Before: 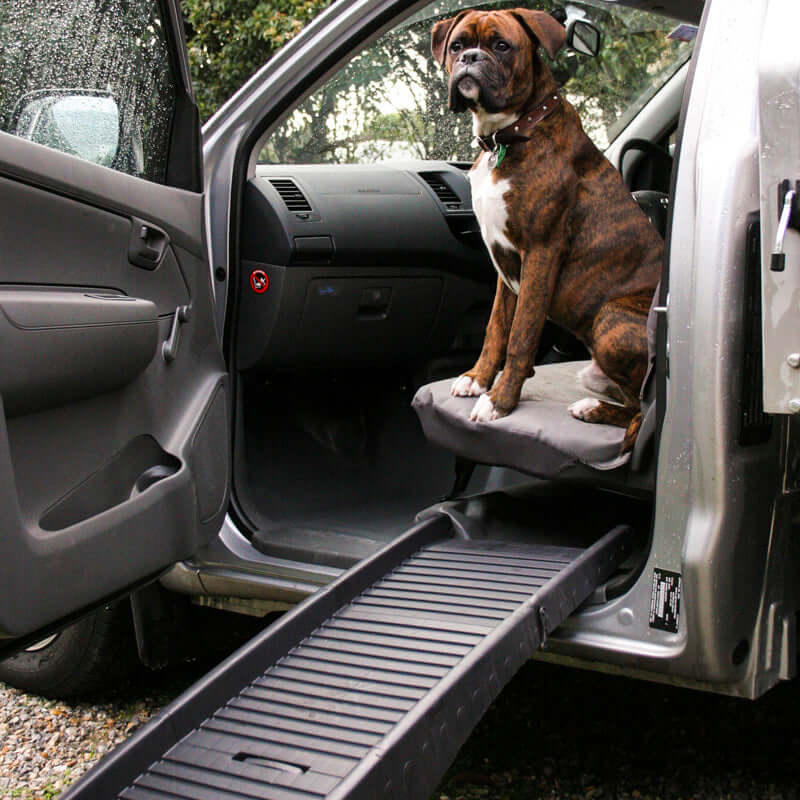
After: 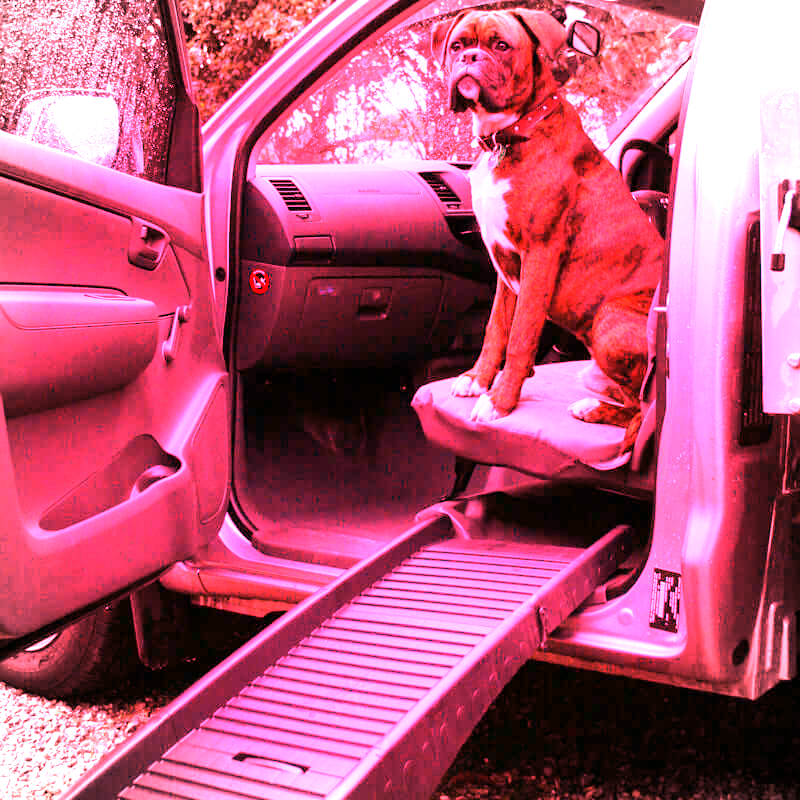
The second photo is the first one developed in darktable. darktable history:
white balance: red 4.26, blue 1.802
vignetting: fall-off start 91.19%
